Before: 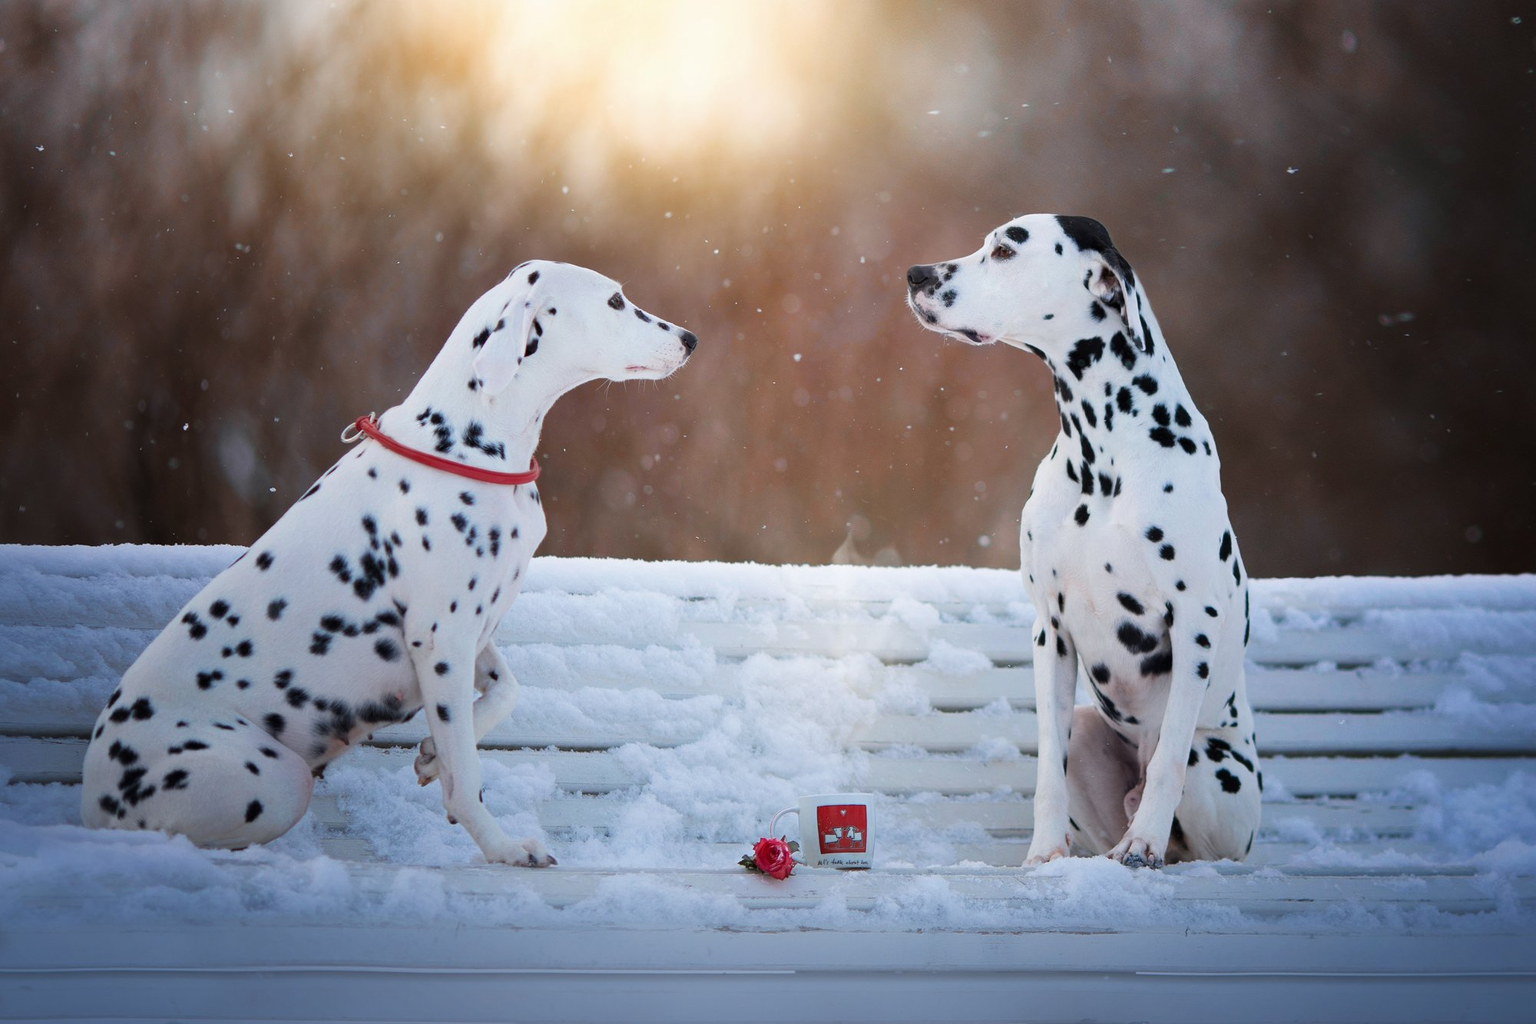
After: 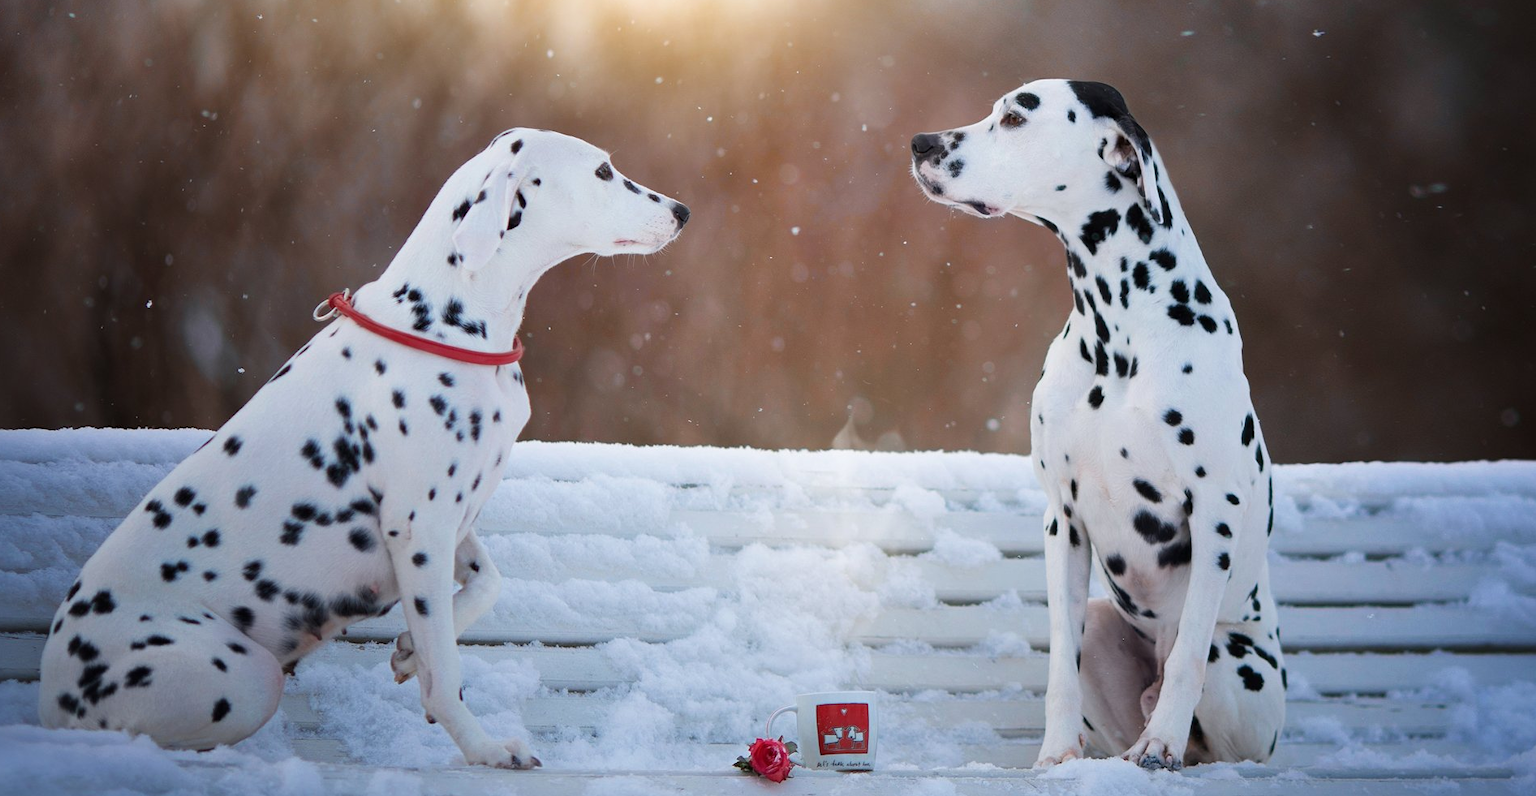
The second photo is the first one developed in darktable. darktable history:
crop and rotate: left 2.901%, top 13.603%, right 2.424%, bottom 12.721%
